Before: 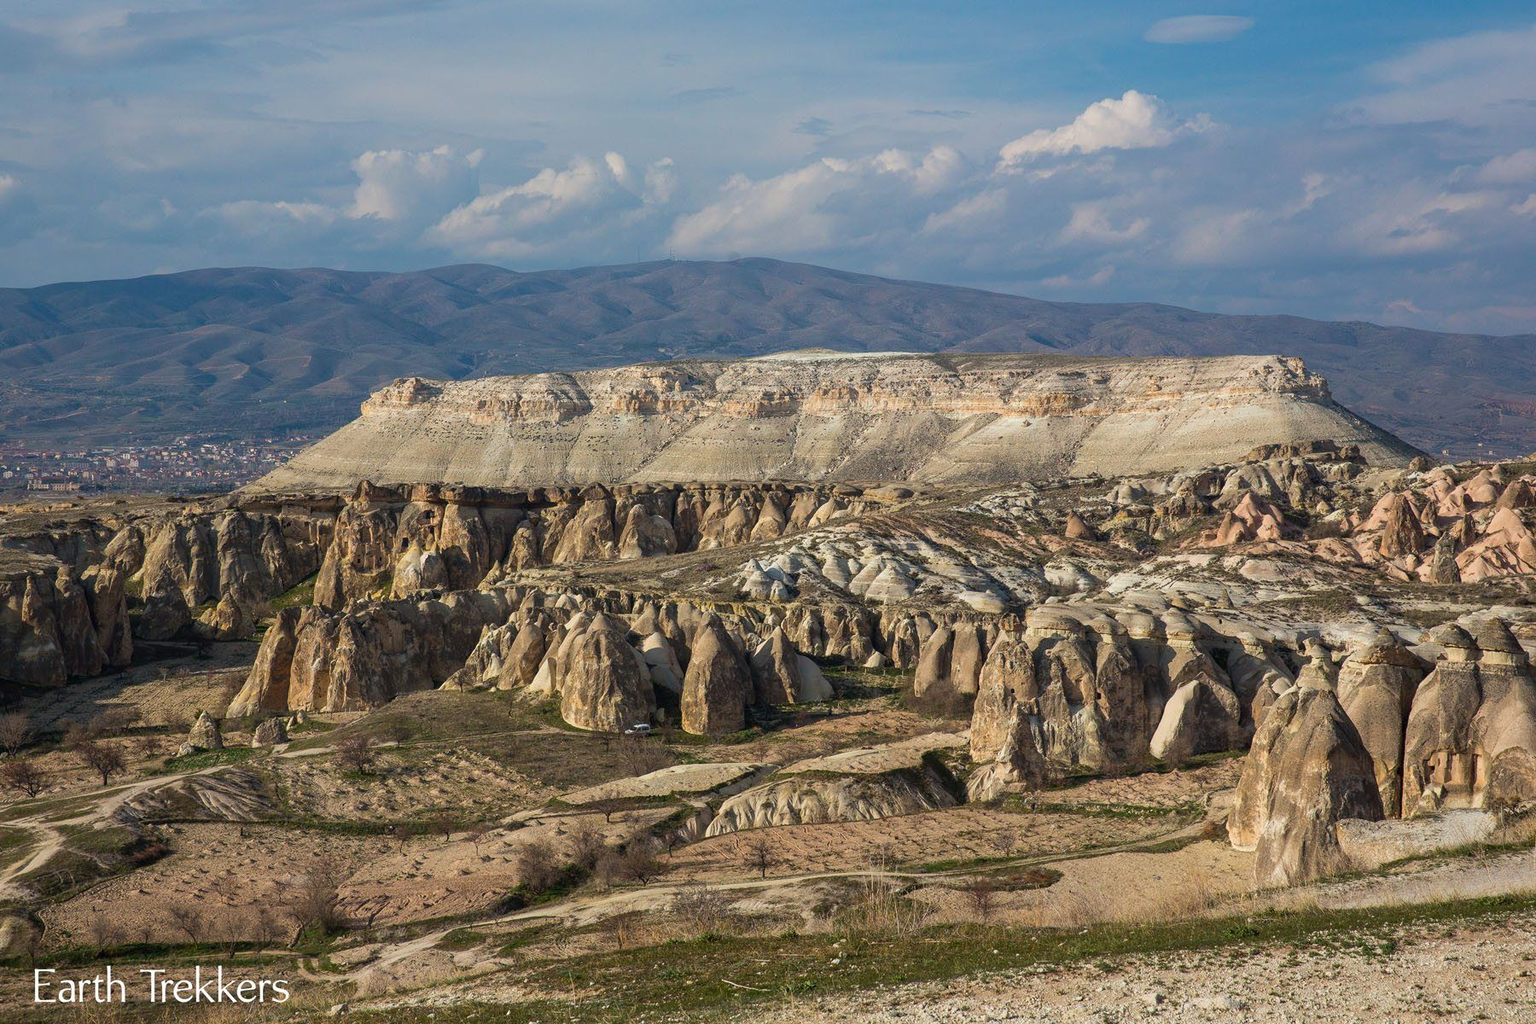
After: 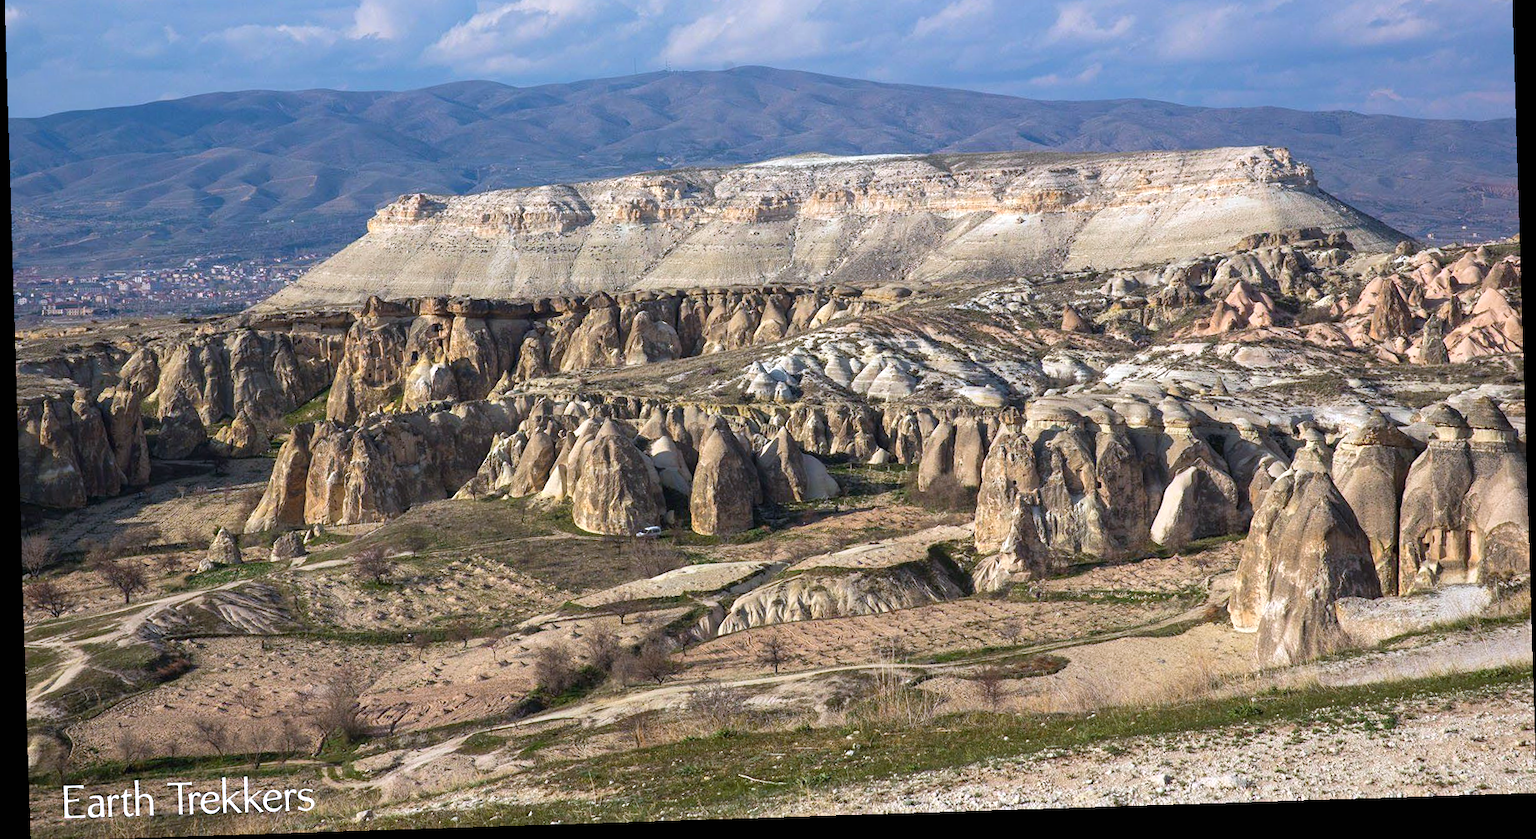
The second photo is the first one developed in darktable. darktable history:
exposure: black level correction 0, exposure 0.5 EV, compensate exposure bias true, compensate highlight preservation false
crop and rotate: top 19.998%
white balance: red 0.967, blue 1.119, emerald 0.756
rotate and perspective: rotation -1.77°, lens shift (horizontal) 0.004, automatic cropping off
